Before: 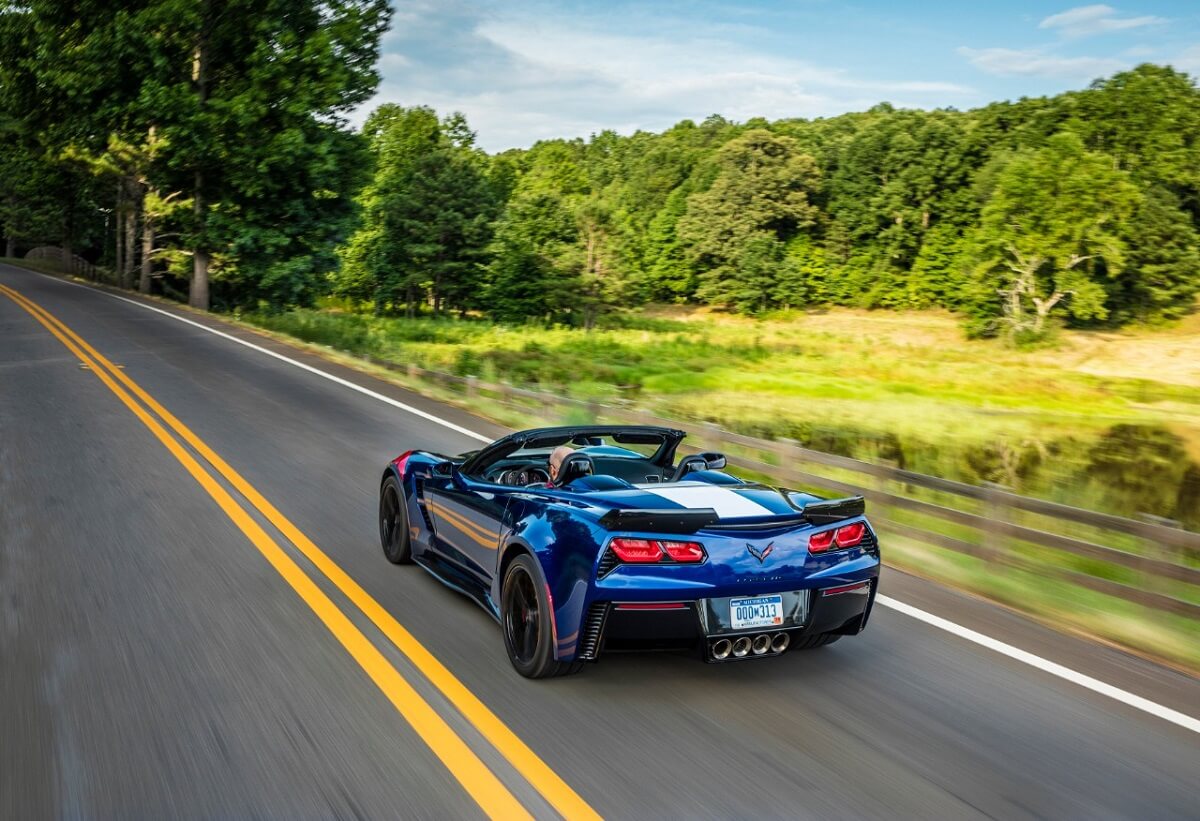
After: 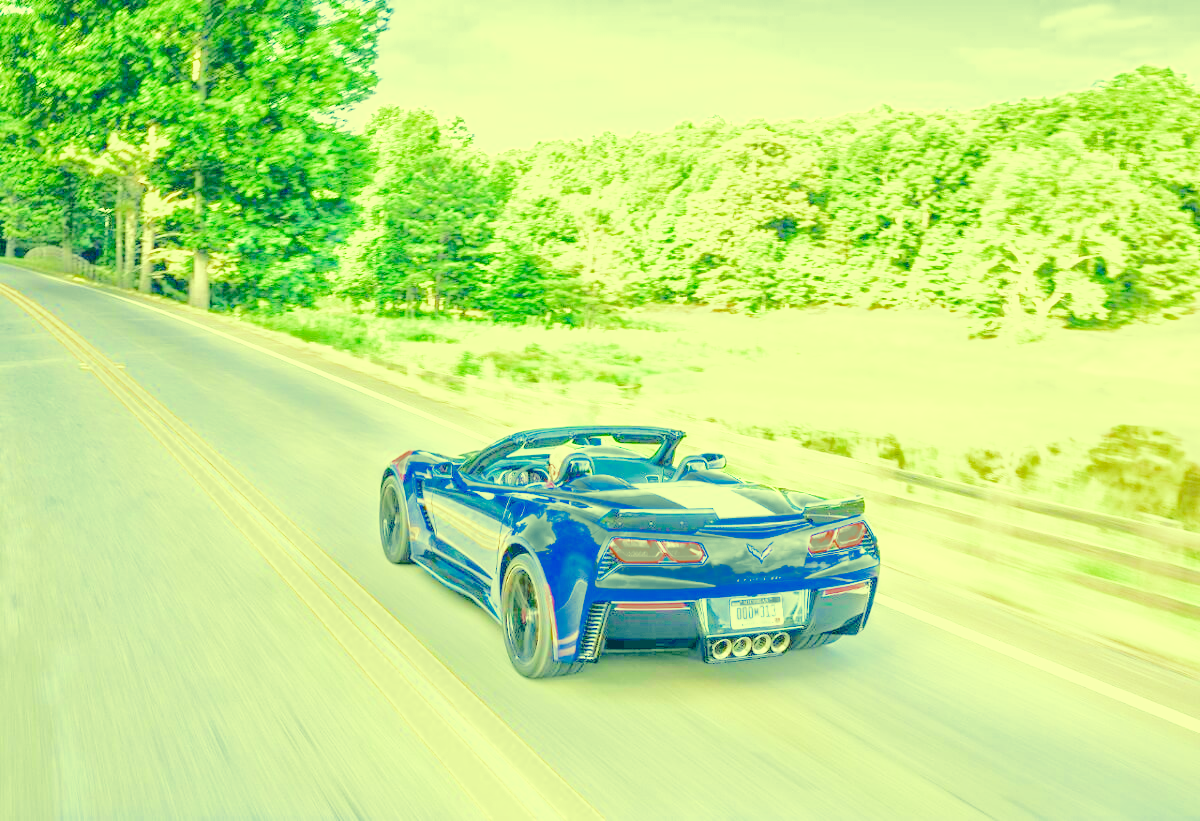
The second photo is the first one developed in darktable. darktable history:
tone equalizer: -8 EV 1.96 EV, -7 EV 1.99 EV, -6 EV 2 EV, -5 EV 1.97 EV, -4 EV 1.99 EV, -3 EV 1.5 EV, -2 EV 0.978 EV, -1 EV 0.478 EV
filmic rgb: middle gray luminance 4.54%, black relative exposure -12.97 EV, white relative exposure 5.01 EV, target black luminance 0%, hardness 5.19, latitude 59.54%, contrast 0.753, highlights saturation mix 4.94%, shadows ↔ highlights balance 25.53%, add noise in highlights 0, color science v3 (2019), use custom middle-gray values true, contrast in highlights soft
color correction: highlights a* -15.88, highlights b* 39.8, shadows a* -39.24, shadows b* -26.27
exposure: black level correction 0, exposure 1.888 EV, compensate highlight preservation false
